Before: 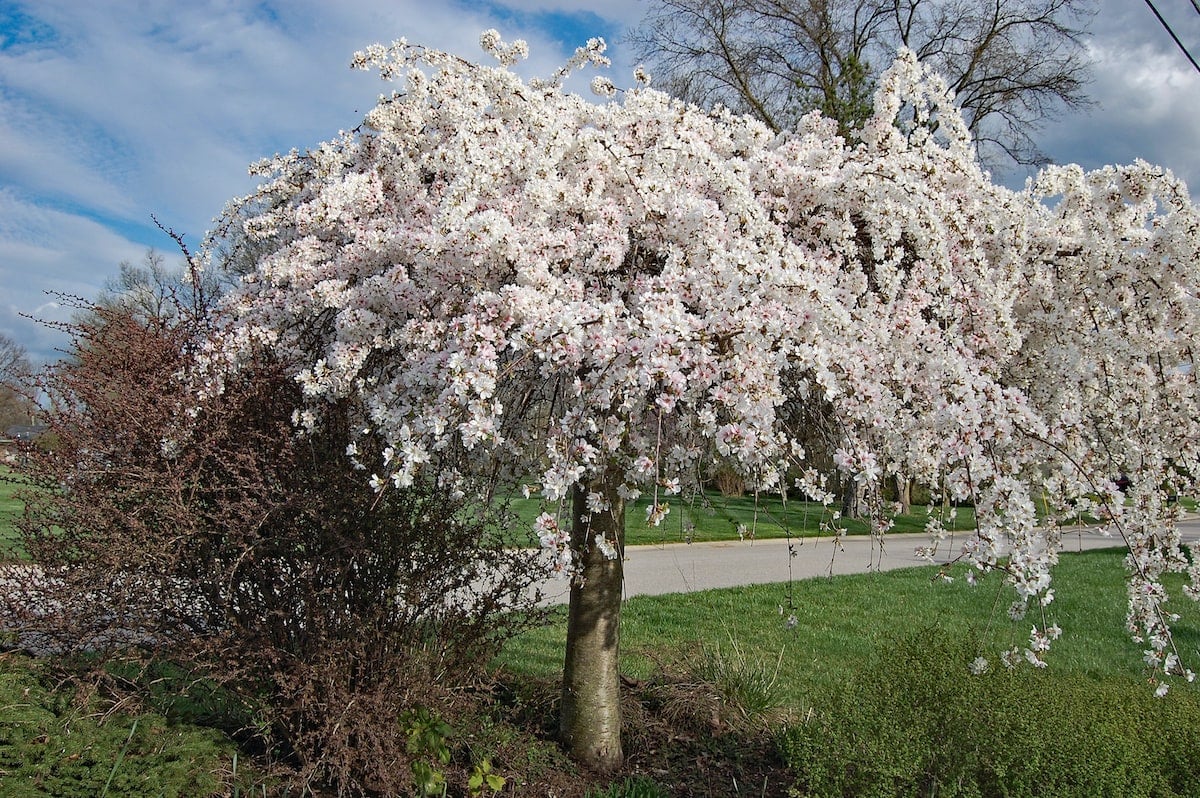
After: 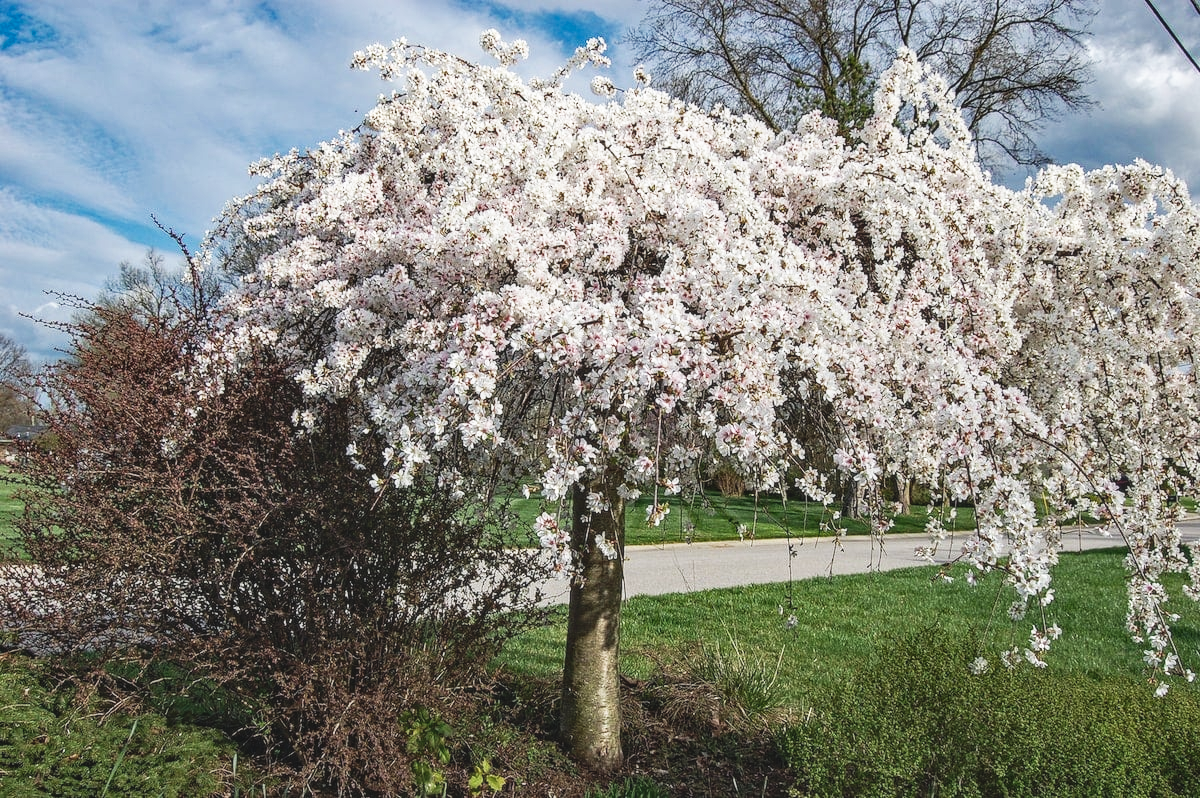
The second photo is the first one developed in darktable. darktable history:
local contrast: detail 130%
color balance: lift [1.01, 1, 1, 1], gamma [1.097, 1, 1, 1], gain [0.85, 1, 1, 1]
levels: levels [0, 0.48, 0.961]
base curve: curves: ch0 [(0, 0) (0.088, 0.125) (0.176, 0.251) (0.354, 0.501) (0.613, 0.749) (1, 0.877)], preserve colors none
contrast brightness saturation: contrast 0.07, brightness -0.14, saturation 0.11
